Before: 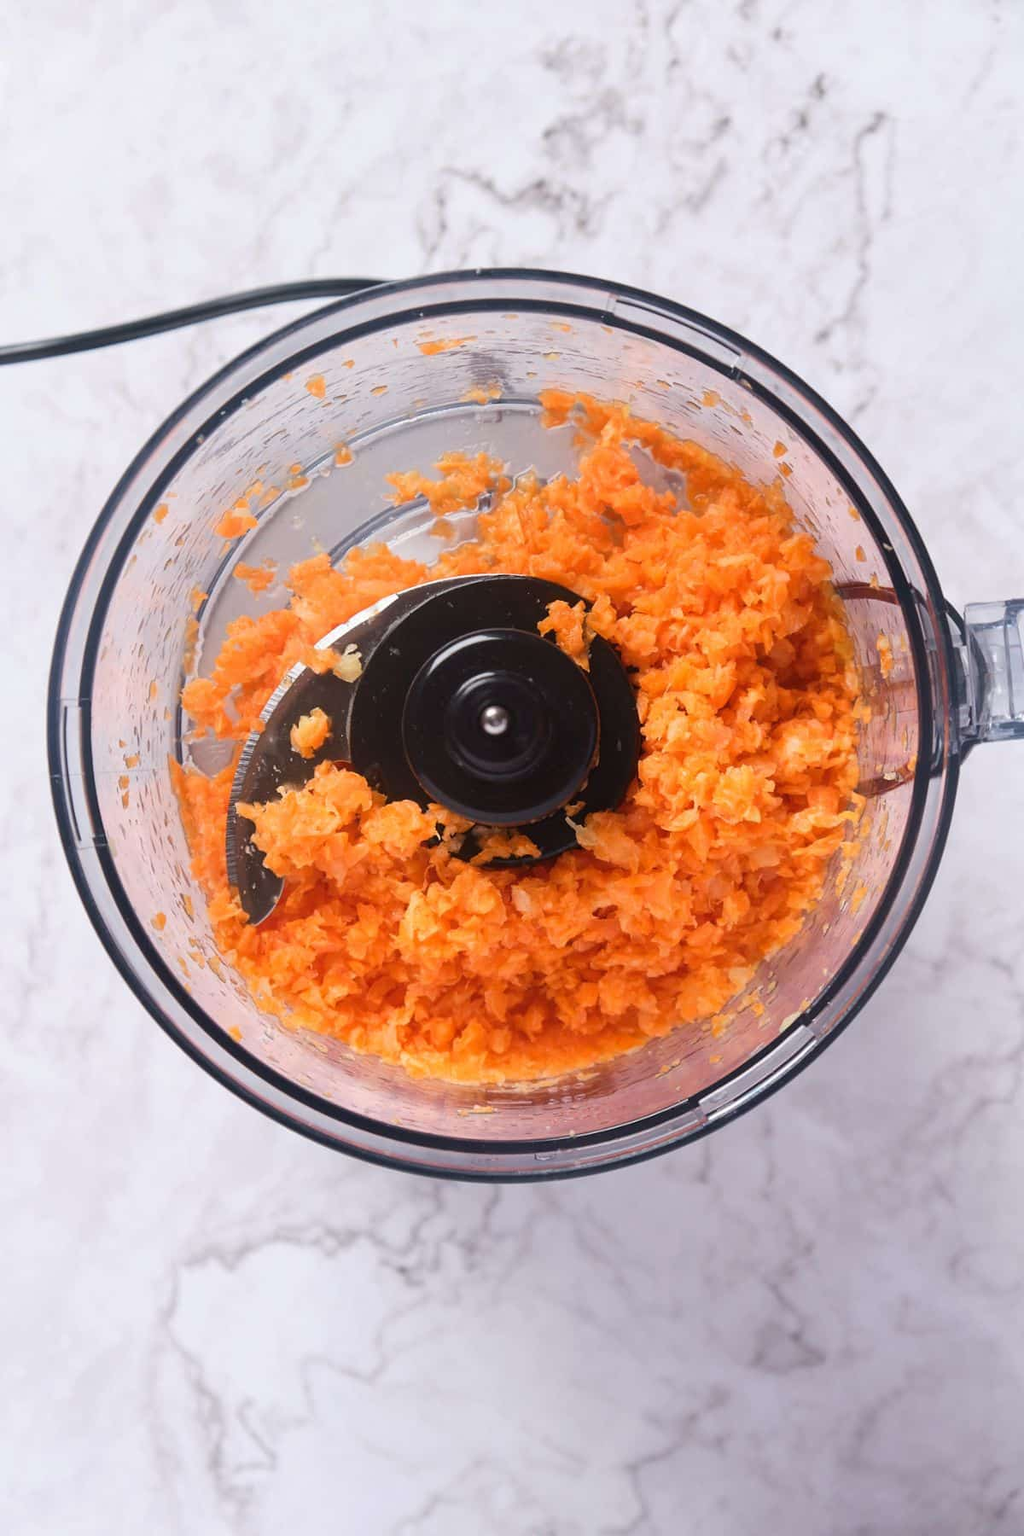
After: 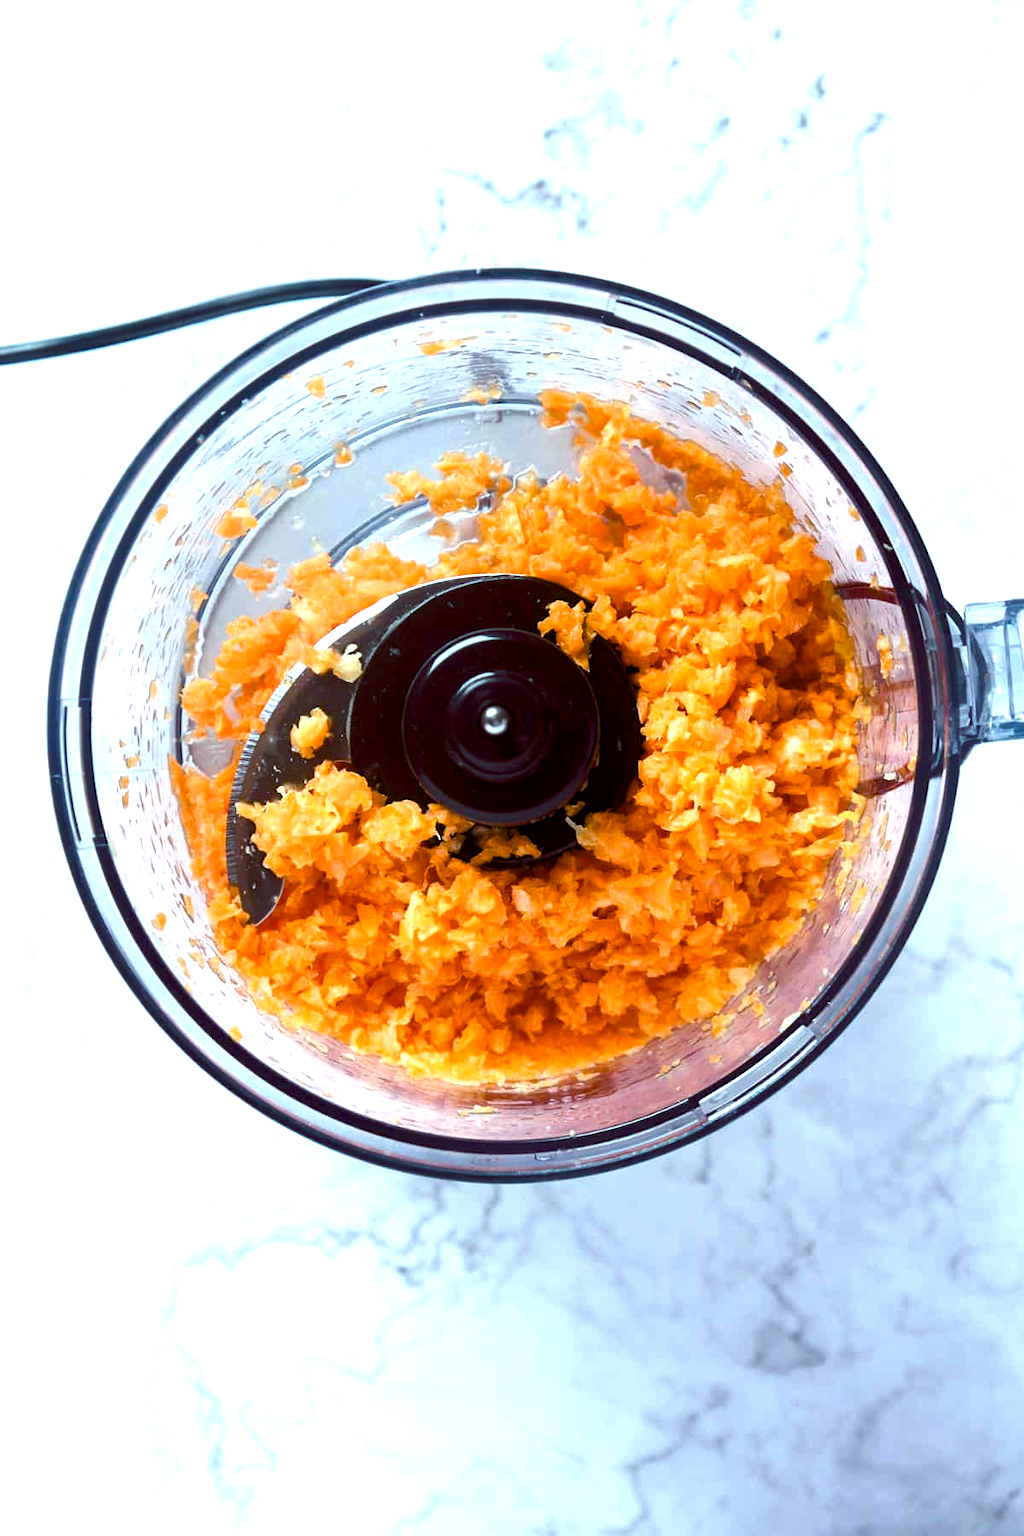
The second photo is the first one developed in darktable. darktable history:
color balance rgb: shadows lift › luminance -7.7%, shadows lift › chroma 2.13%, shadows lift › hue 200.79°, power › luminance -7.77%, power › chroma 2.27%, power › hue 220.69°, highlights gain › luminance 15.15%, highlights gain › chroma 4%, highlights gain › hue 209.35°, global offset › luminance -0.21%, global offset › chroma 0.27%, perceptual saturation grading › global saturation 24.42%, perceptual saturation grading › highlights -24.42%, perceptual saturation grading › mid-tones 24.42%, perceptual saturation grading › shadows 40%, perceptual brilliance grading › global brilliance -5%, perceptual brilliance grading › highlights 24.42%, perceptual brilliance grading › mid-tones 7%, perceptual brilliance grading › shadows -5%
local contrast: mode bilateral grid, contrast 15, coarseness 36, detail 105%, midtone range 0.2
